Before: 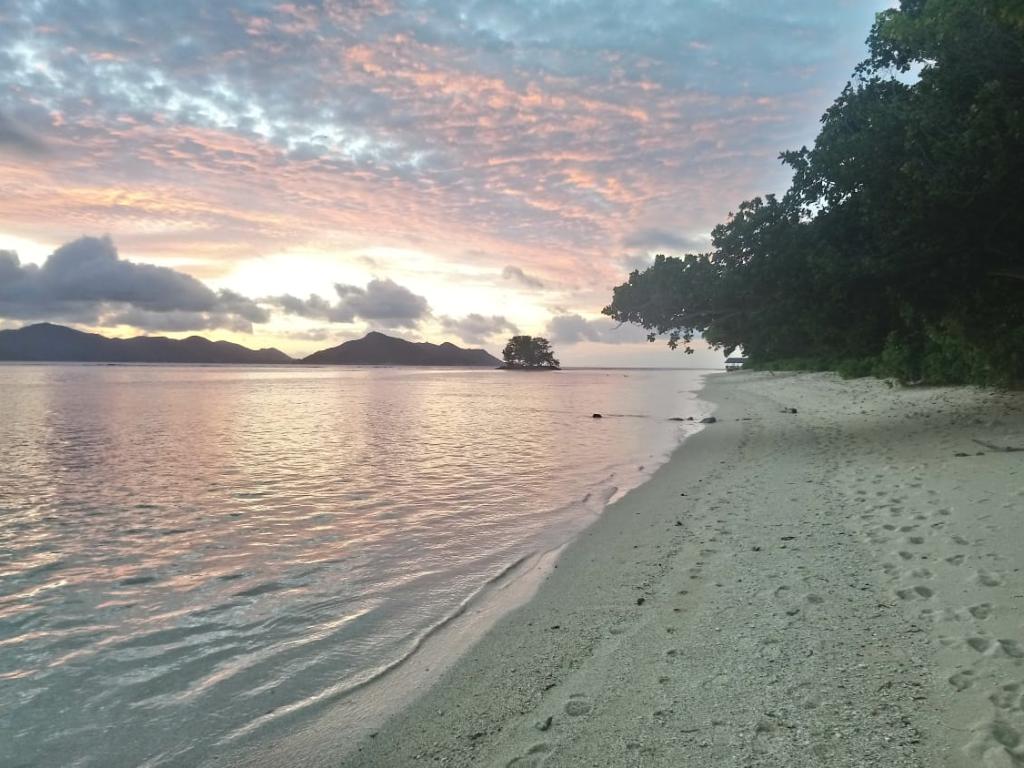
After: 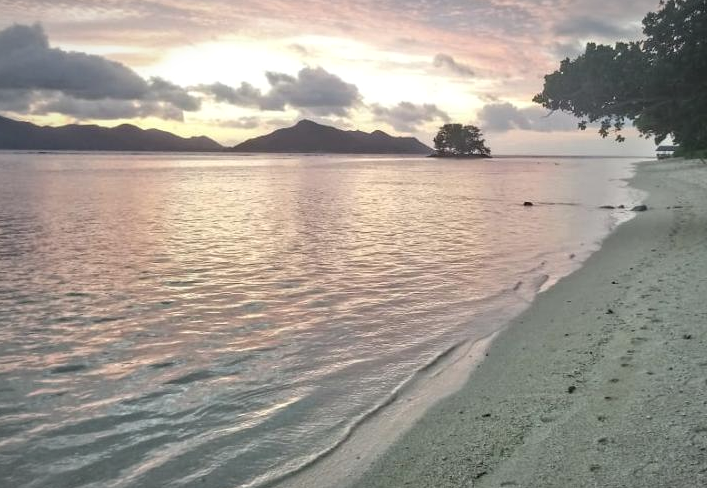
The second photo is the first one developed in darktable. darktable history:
vignetting: fall-off start 81.66%, fall-off radius 61.69%, brightness -0.342, center (0, 0.005), automatic ratio true, width/height ratio 1.415, unbound false
crop: left 6.751%, top 27.72%, right 24.167%, bottom 8.697%
local contrast: detail 117%
